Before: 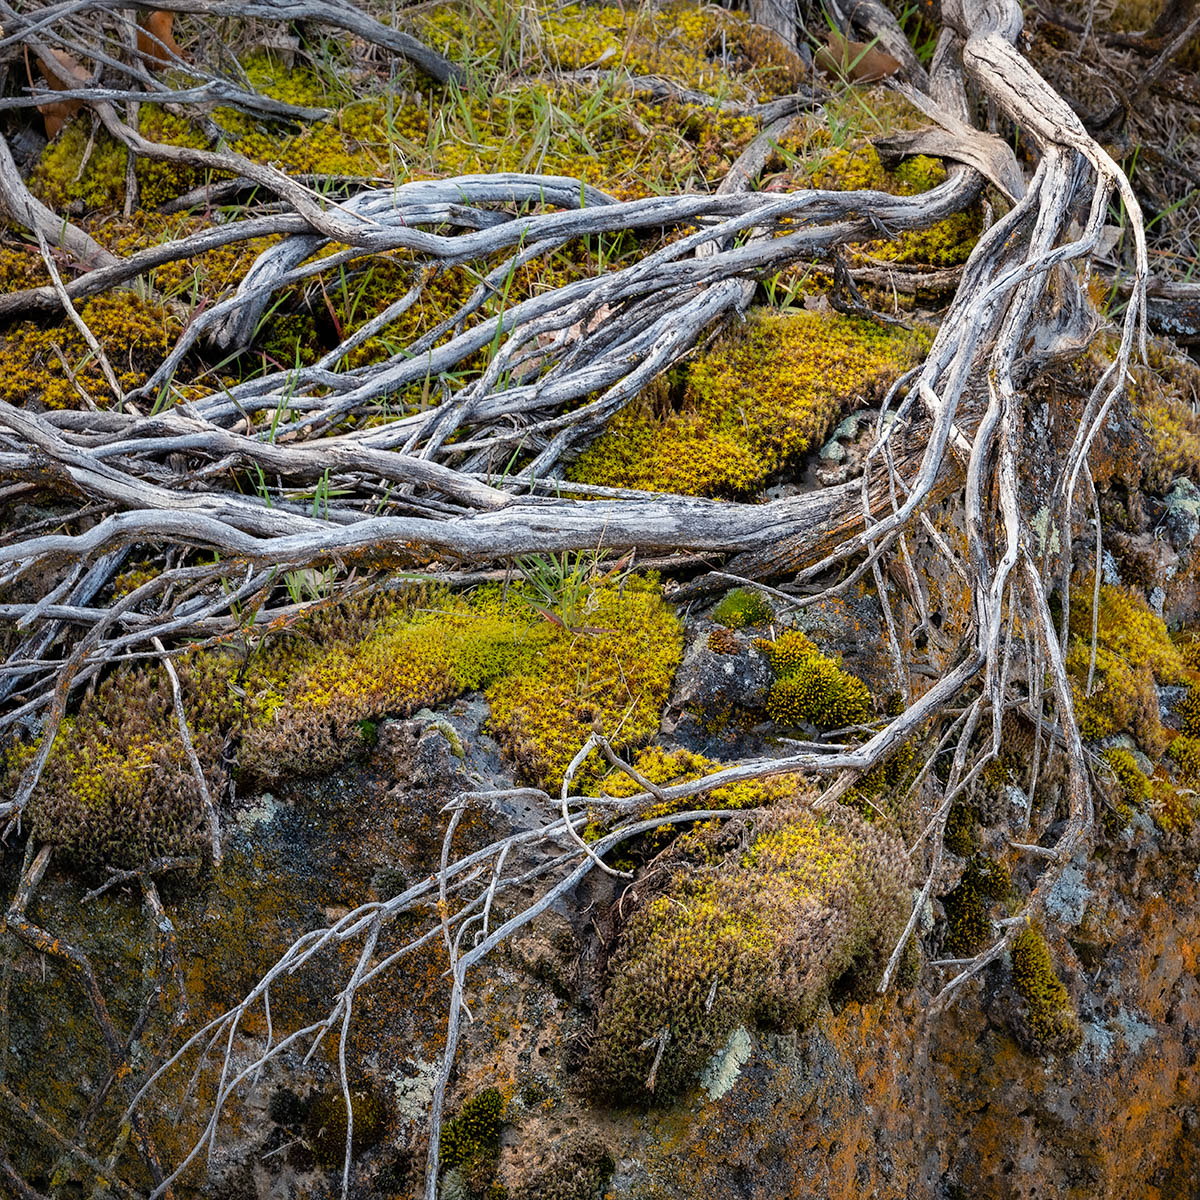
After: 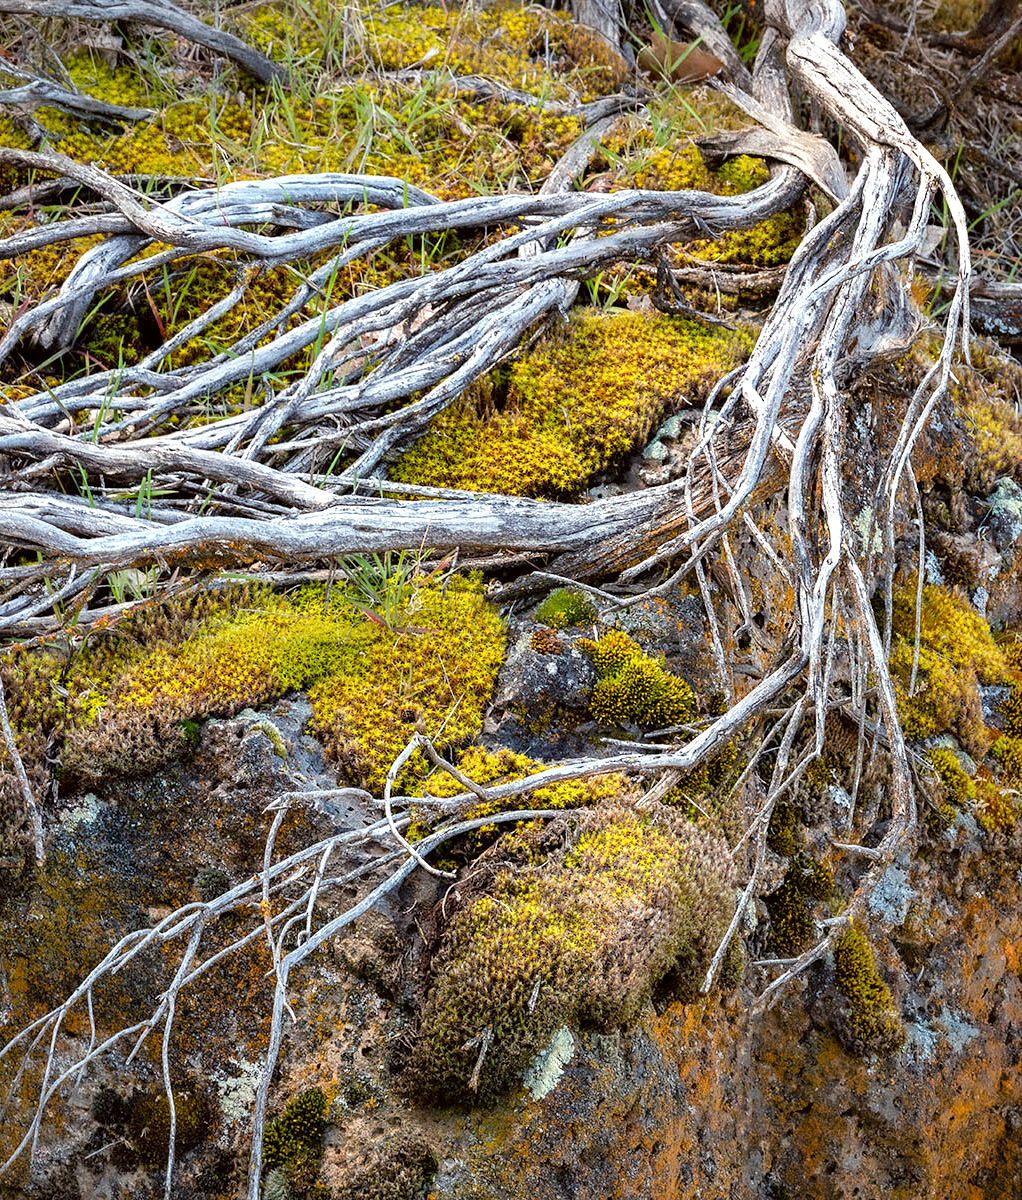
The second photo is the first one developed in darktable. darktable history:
color correction: highlights a* -2.85, highlights b* -2.29, shadows a* 2.53, shadows b* 2.76
exposure: black level correction 0.001, exposure 0.499 EV, compensate highlight preservation false
tone equalizer: edges refinement/feathering 500, mask exposure compensation -1.57 EV, preserve details no
crop and rotate: left 14.8%
